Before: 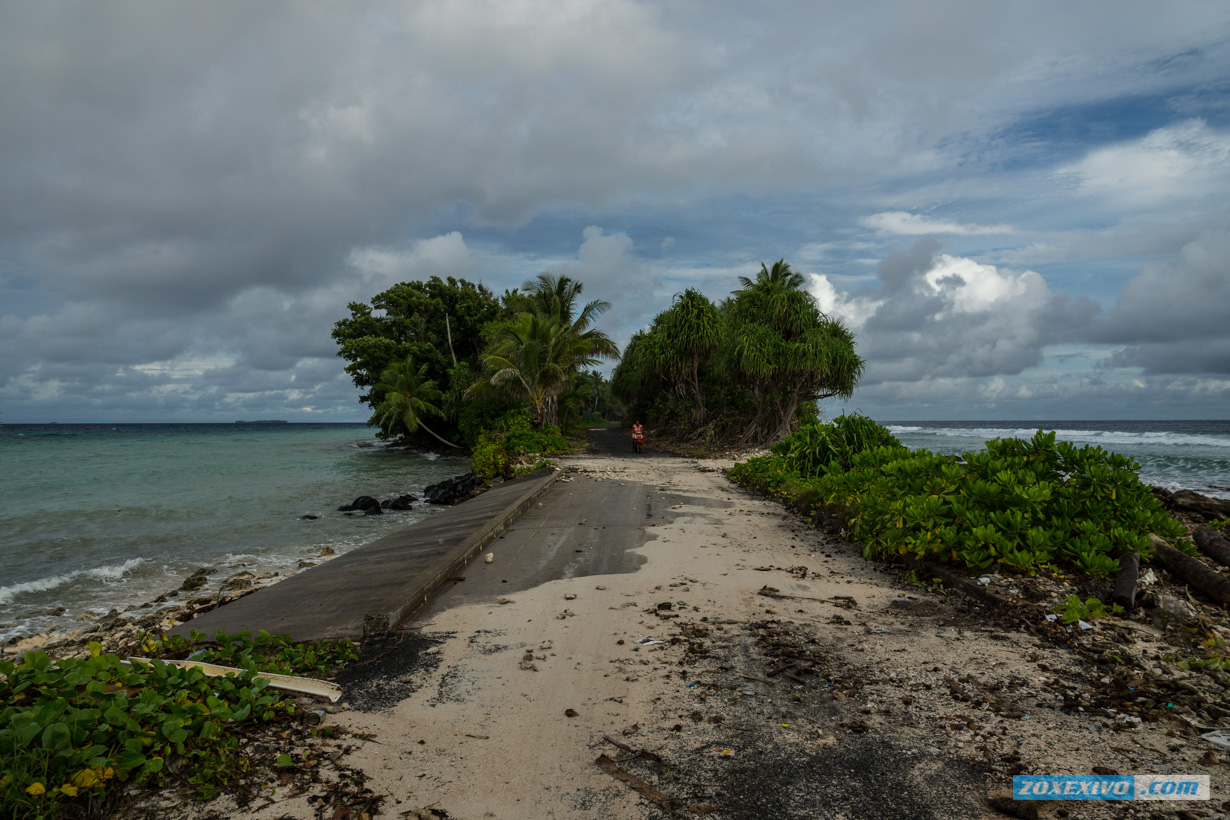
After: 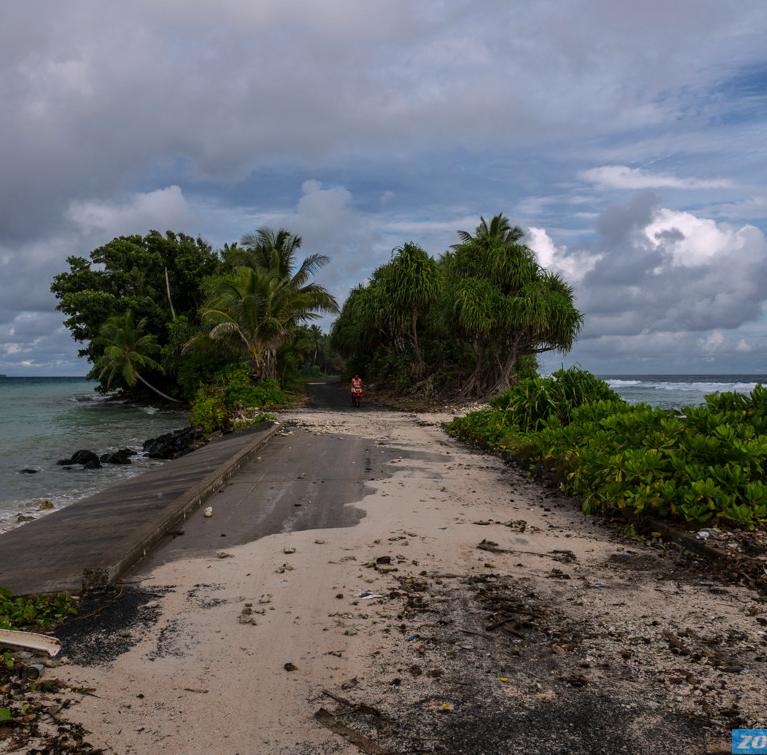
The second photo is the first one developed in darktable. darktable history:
white balance: red 1.05, blue 1.072
crop and rotate: left 22.918%, top 5.629%, right 14.711%, bottom 2.247%
